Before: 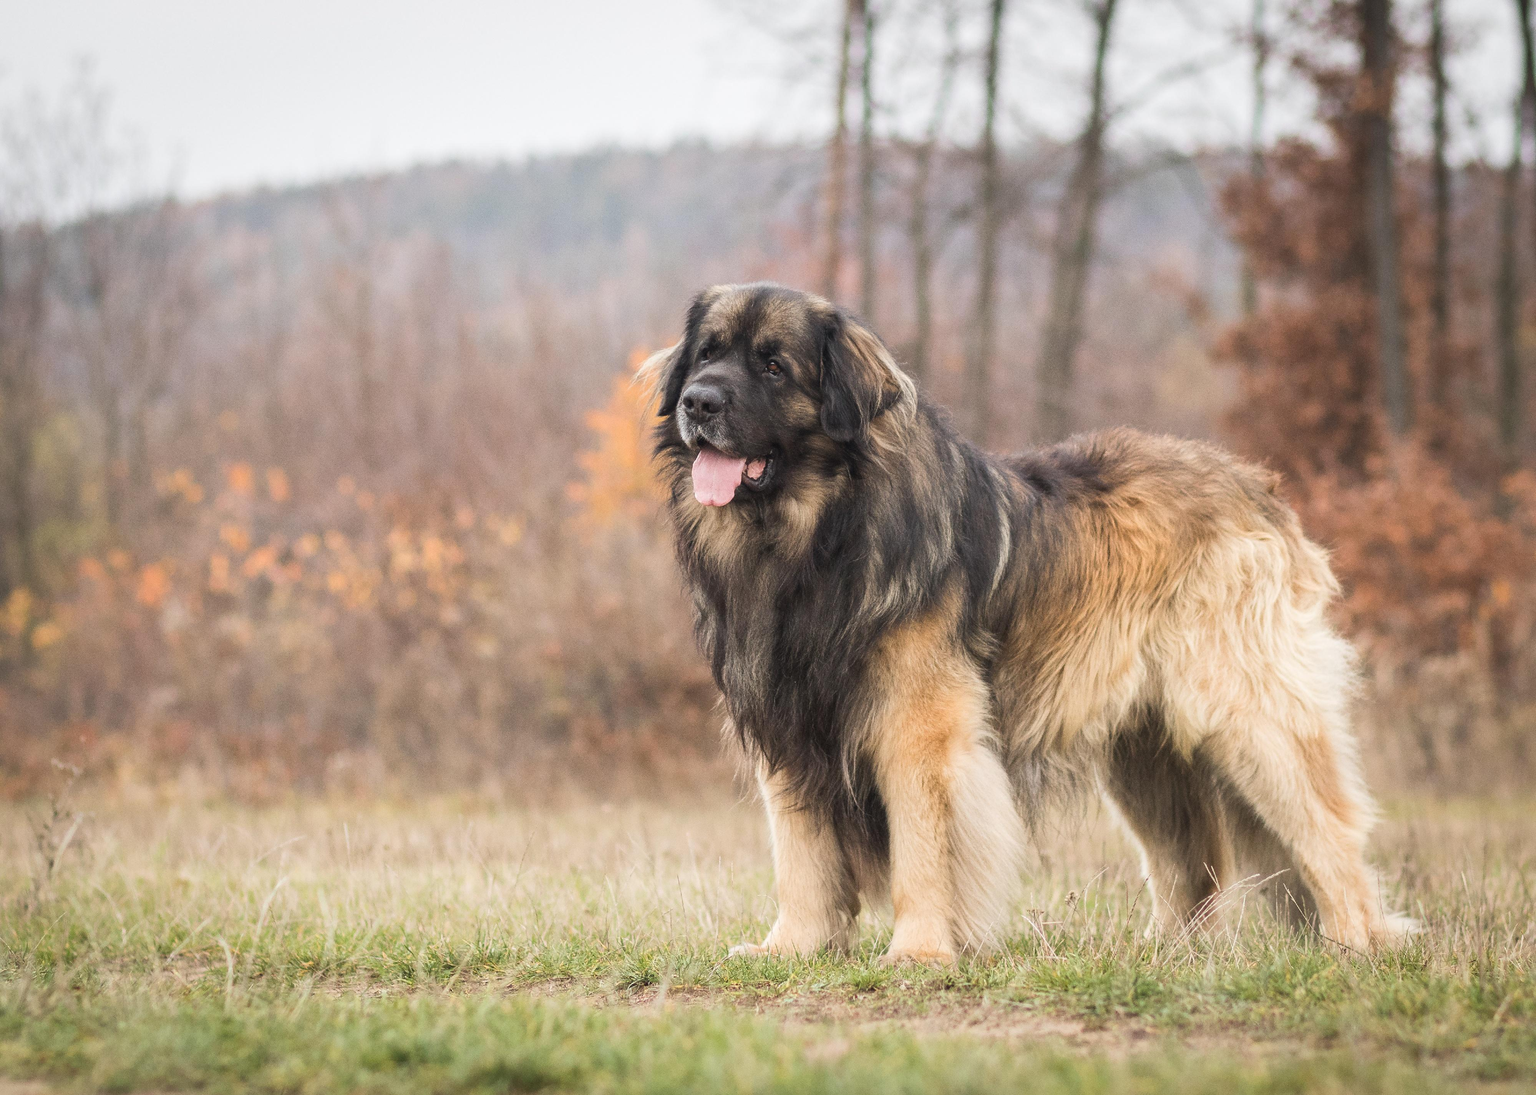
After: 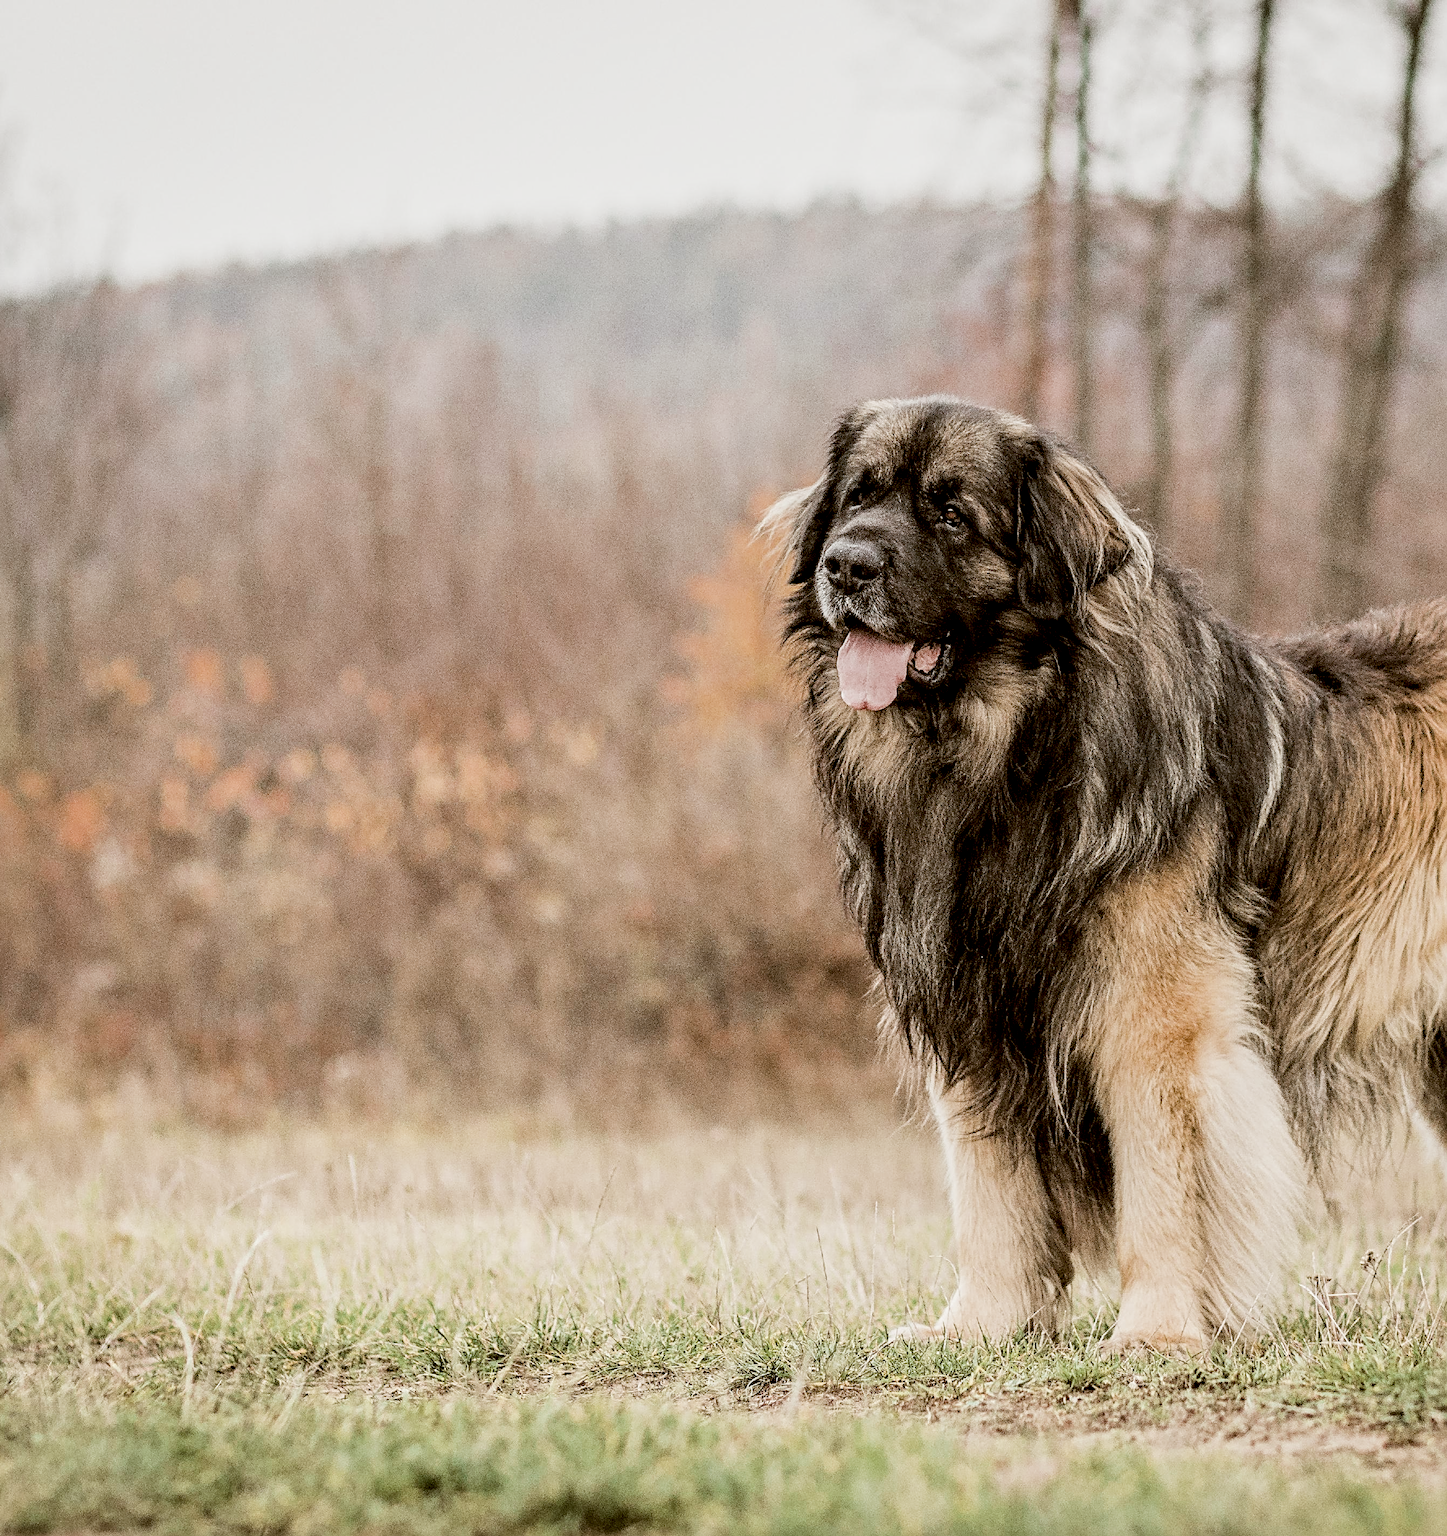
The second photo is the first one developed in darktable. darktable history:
color correction: highlights a* -0.577, highlights b* 0.154, shadows a* 5.12, shadows b* 20.51
contrast equalizer: octaves 7, y [[0.5, 0.501, 0.525, 0.597, 0.58, 0.514], [0.5 ×6], [0.5 ×6], [0 ×6], [0 ×6]]
crop and rotate: left 6.222%, right 26.612%
local contrast: shadows 96%, midtone range 0.493
sharpen: radius 2.79
exposure: exposure 0.166 EV, compensate highlight preservation false
filmic rgb: black relative exposure -5.02 EV, white relative exposure 3.96 EV, hardness 2.88, contrast 1.3, highlights saturation mix -29.99%
color zones: curves: ch0 [(0, 0.5) (0.125, 0.4) (0.25, 0.5) (0.375, 0.4) (0.5, 0.4) (0.625, 0.35) (0.75, 0.35) (0.875, 0.5)]; ch1 [(0, 0.35) (0.125, 0.45) (0.25, 0.35) (0.375, 0.35) (0.5, 0.35) (0.625, 0.35) (0.75, 0.45) (0.875, 0.35)]; ch2 [(0, 0.6) (0.125, 0.5) (0.25, 0.5) (0.375, 0.6) (0.5, 0.6) (0.625, 0.5) (0.75, 0.5) (0.875, 0.5)]
